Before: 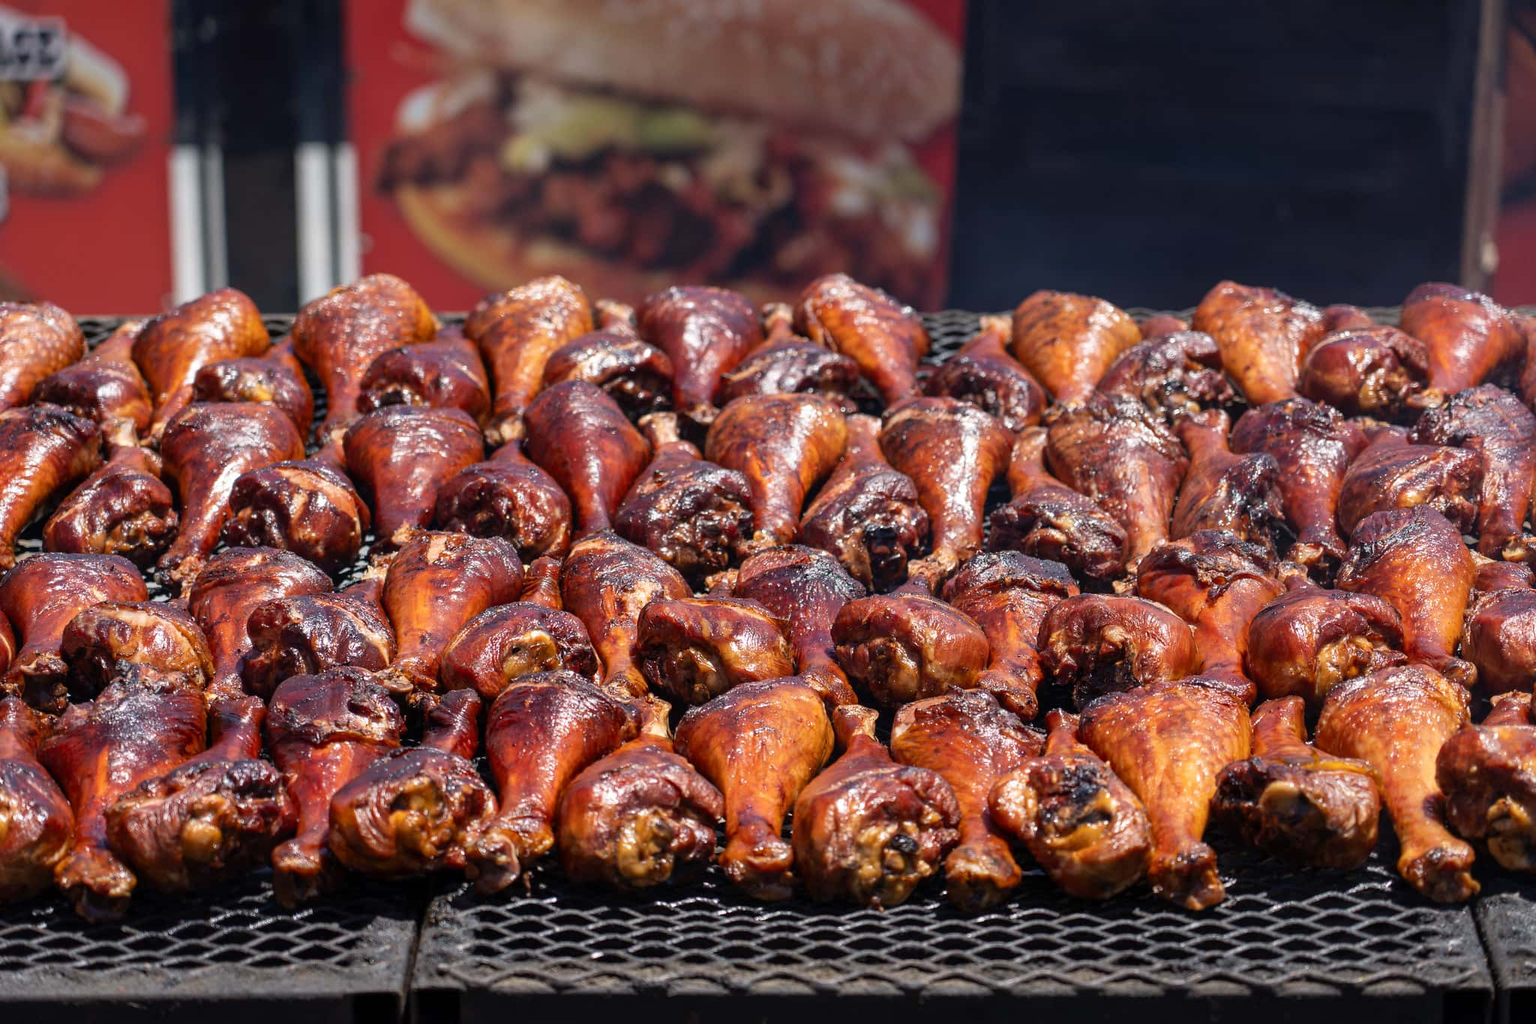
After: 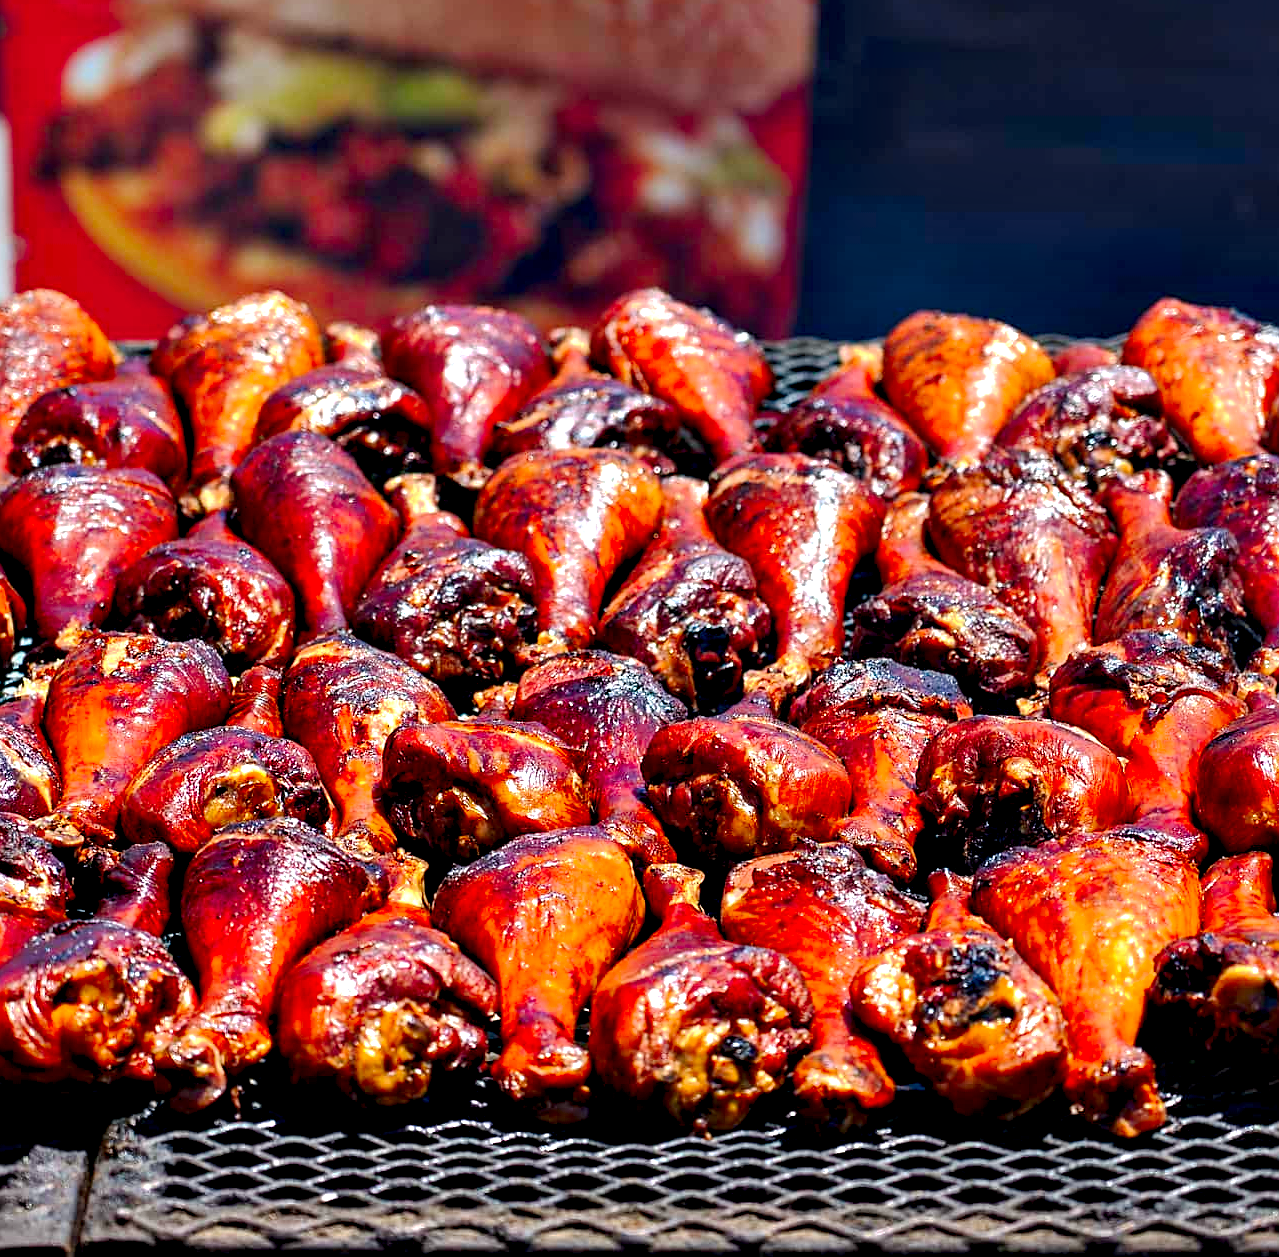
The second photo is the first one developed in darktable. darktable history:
tone equalizer: edges refinement/feathering 500, mask exposure compensation -1.57 EV, preserve details no
sharpen: on, module defaults
crop and rotate: left 22.84%, top 5.629%, right 14.691%, bottom 2.283%
color correction: highlights b* -0.022, saturation 1.79
base curve: curves: ch0 [(0, 0) (0.235, 0.266) (0.503, 0.496) (0.786, 0.72) (1, 1)], preserve colors none
contrast equalizer: octaves 7, y [[0.6 ×6], [0.55 ×6], [0 ×6], [0 ×6], [0 ×6]]
